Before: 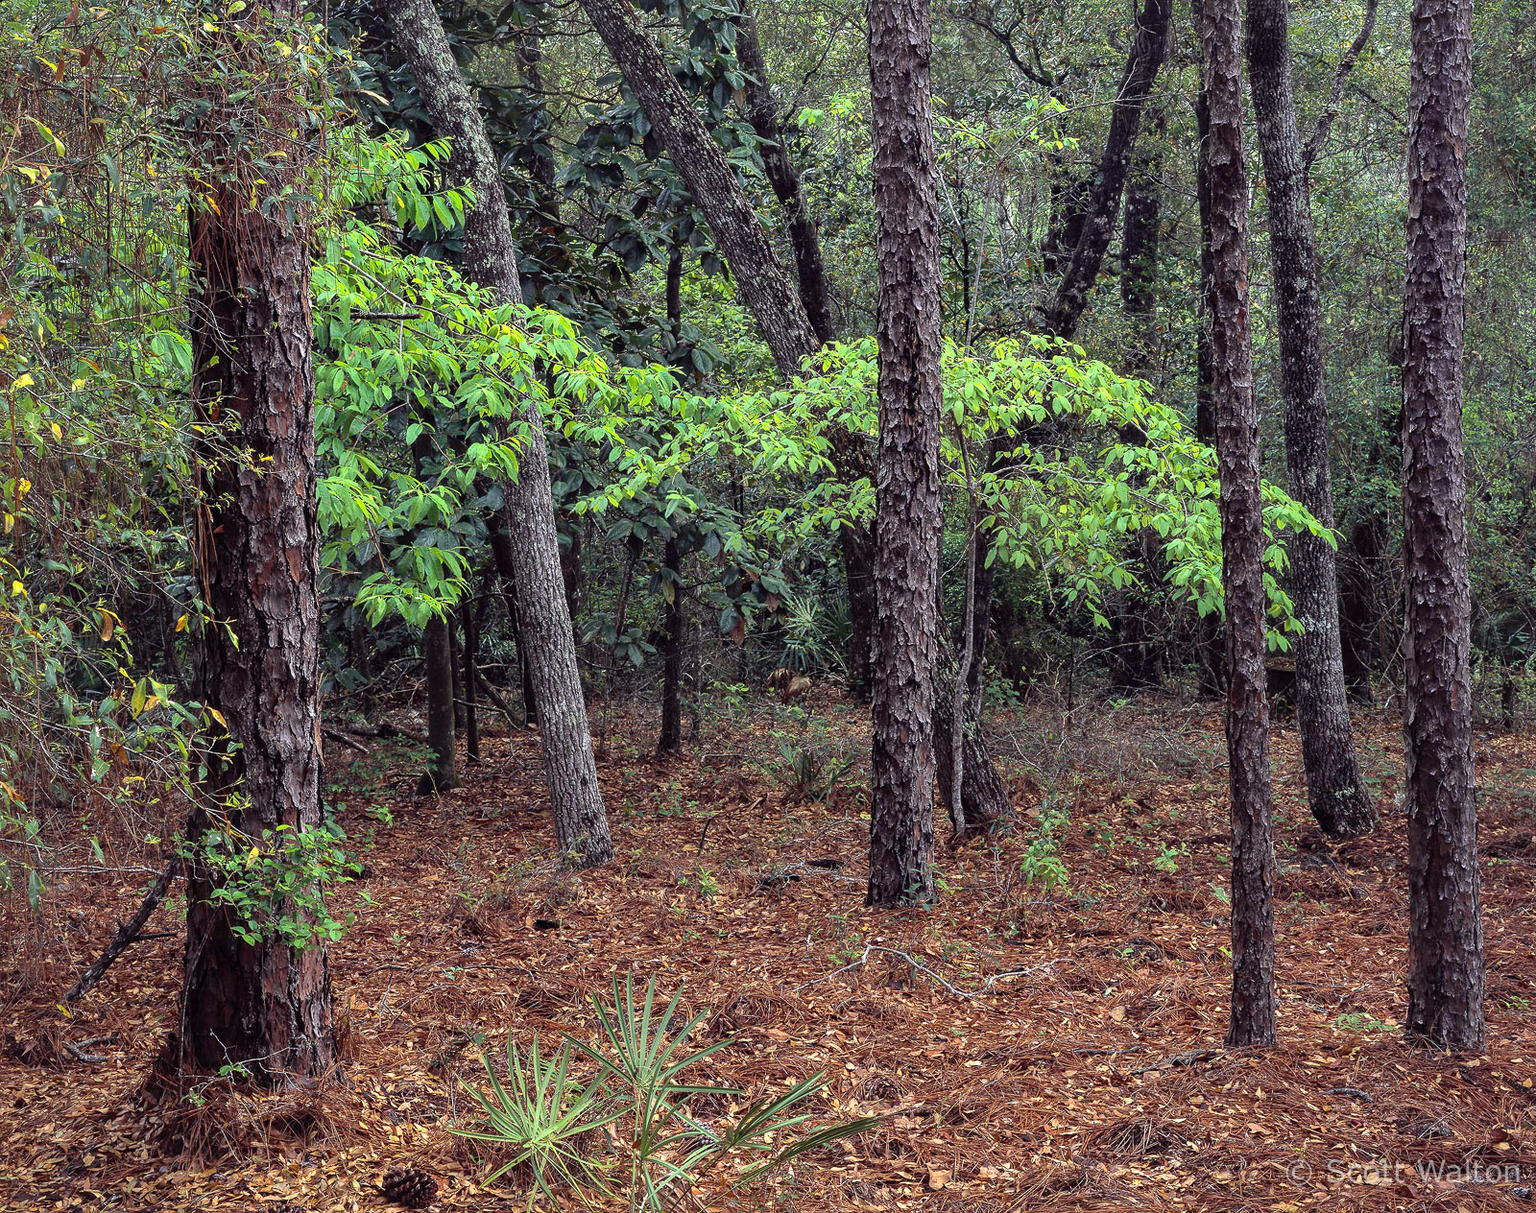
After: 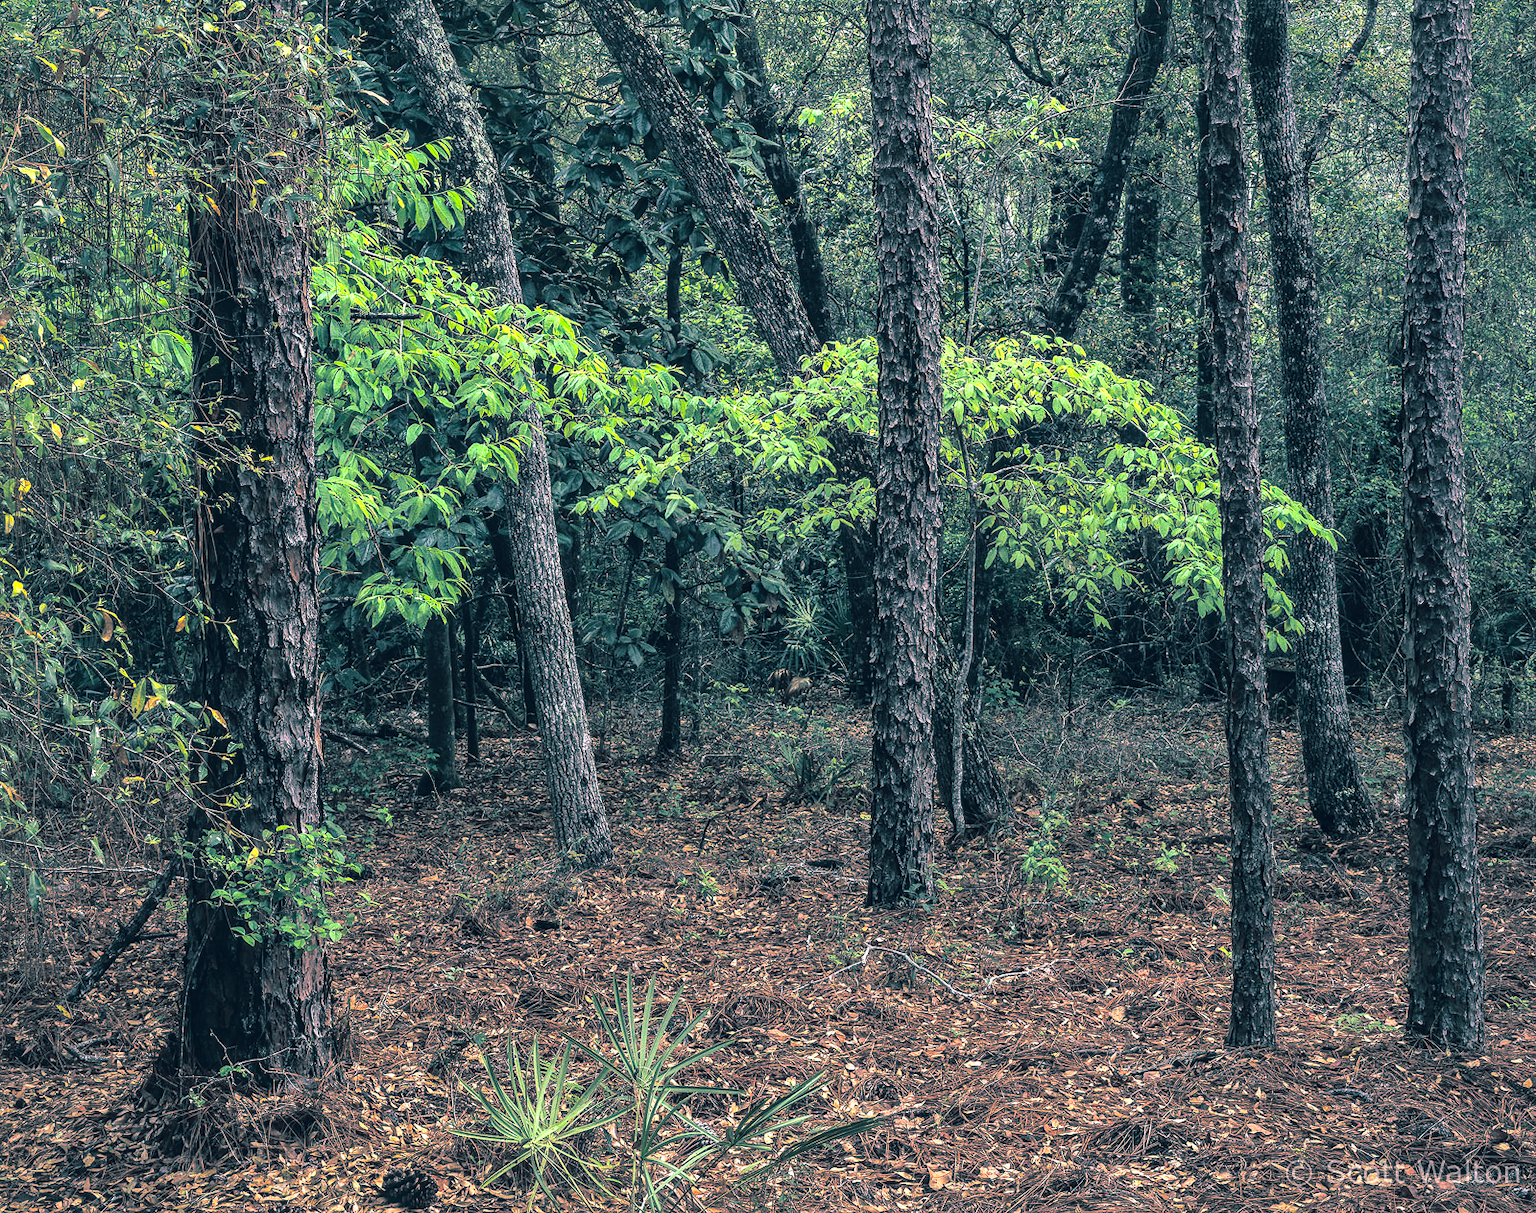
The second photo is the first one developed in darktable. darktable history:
local contrast: on, module defaults
color balance: lift [1.001, 0.997, 0.99, 1.01], gamma [1.007, 1, 0.975, 1.025], gain [1, 1.065, 1.052, 0.935], contrast 13.25%
split-toning: shadows › hue 183.6°, shadows › saturation 0.52, highlights › hue 0°, highlights › saturation 0
